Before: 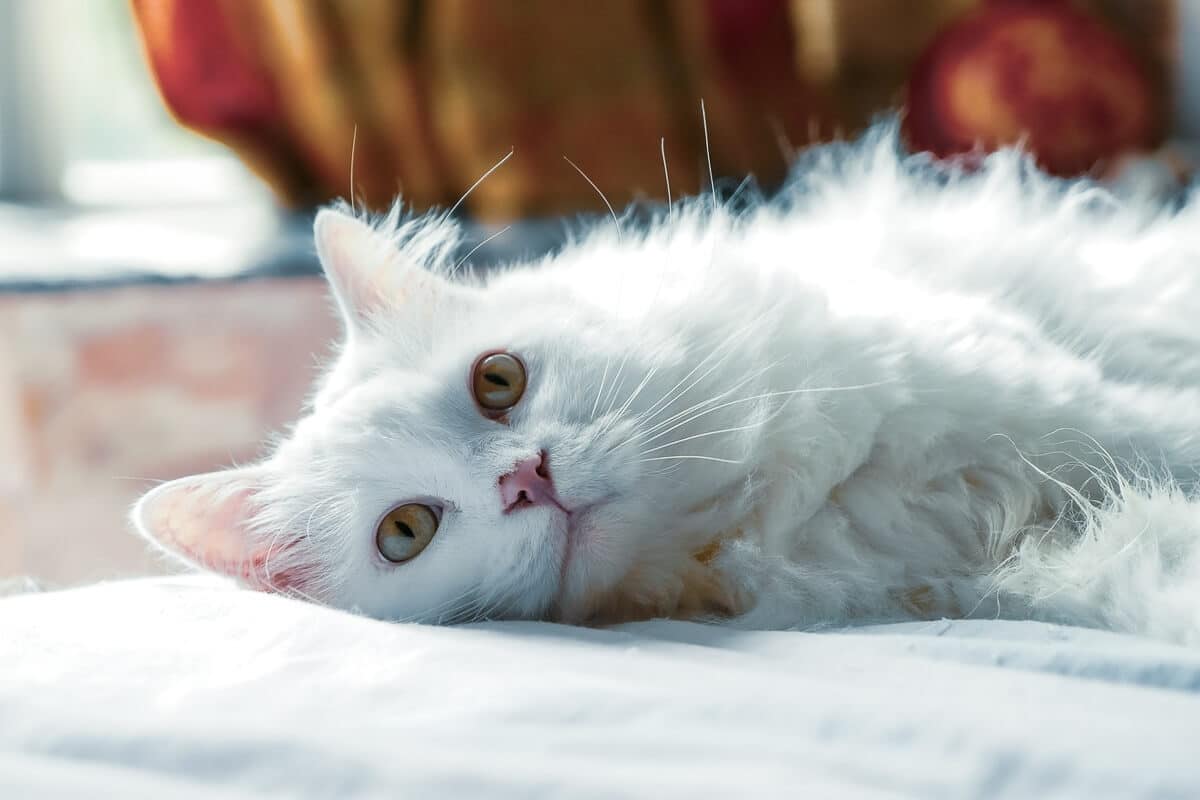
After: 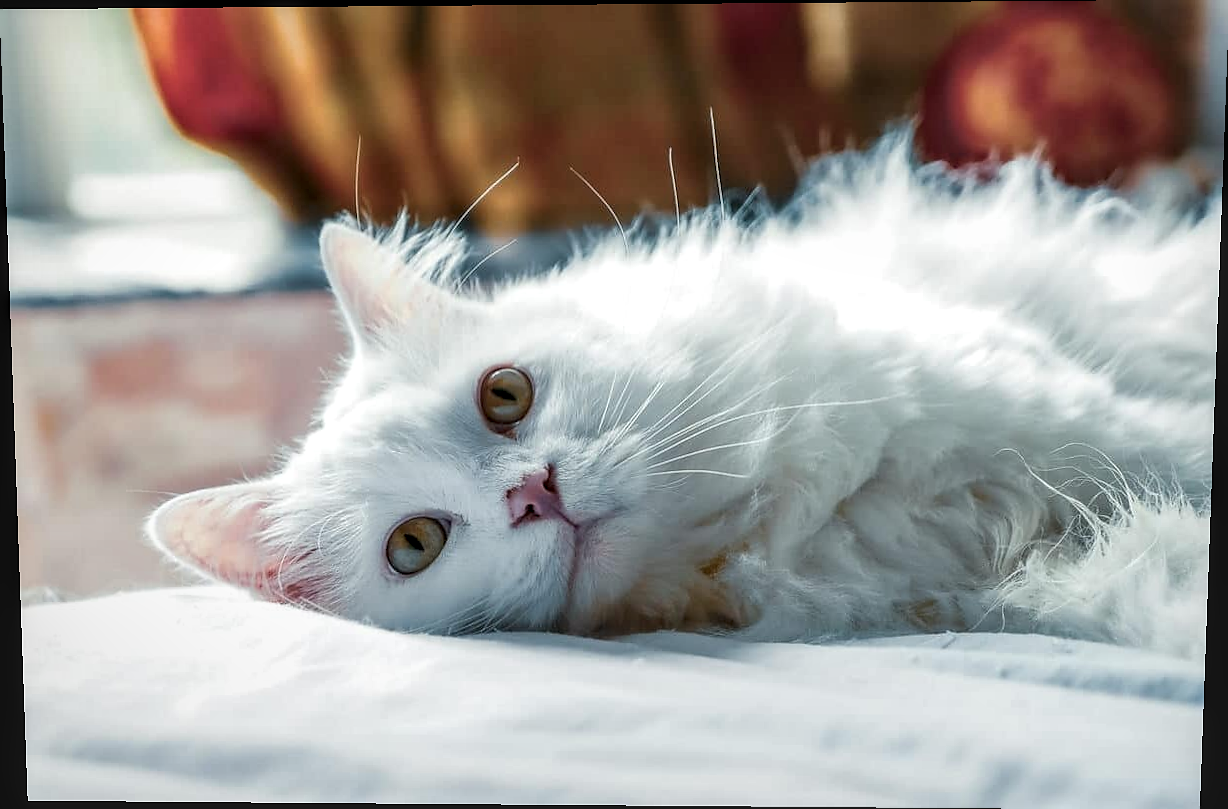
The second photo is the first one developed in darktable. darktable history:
sharpen: radius 1, threshold 1
rotate and perspective: lens shift (vertical) 0.048, lens shift (horizontal) -0.024, automatic cropping off
local contrast: detail 130%
